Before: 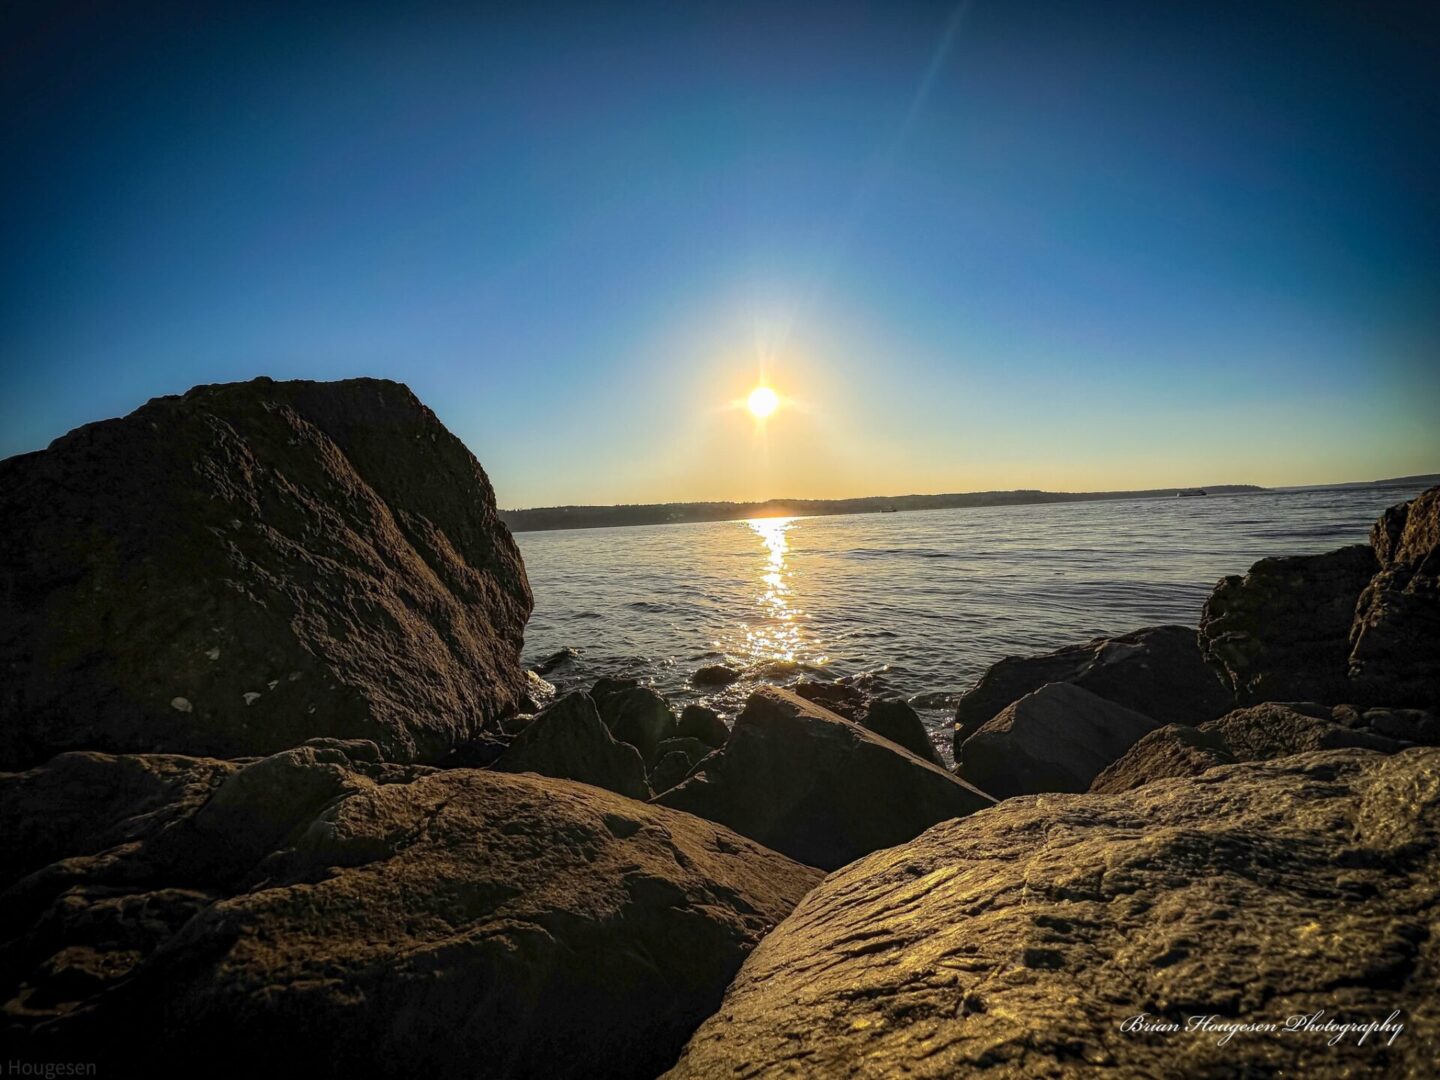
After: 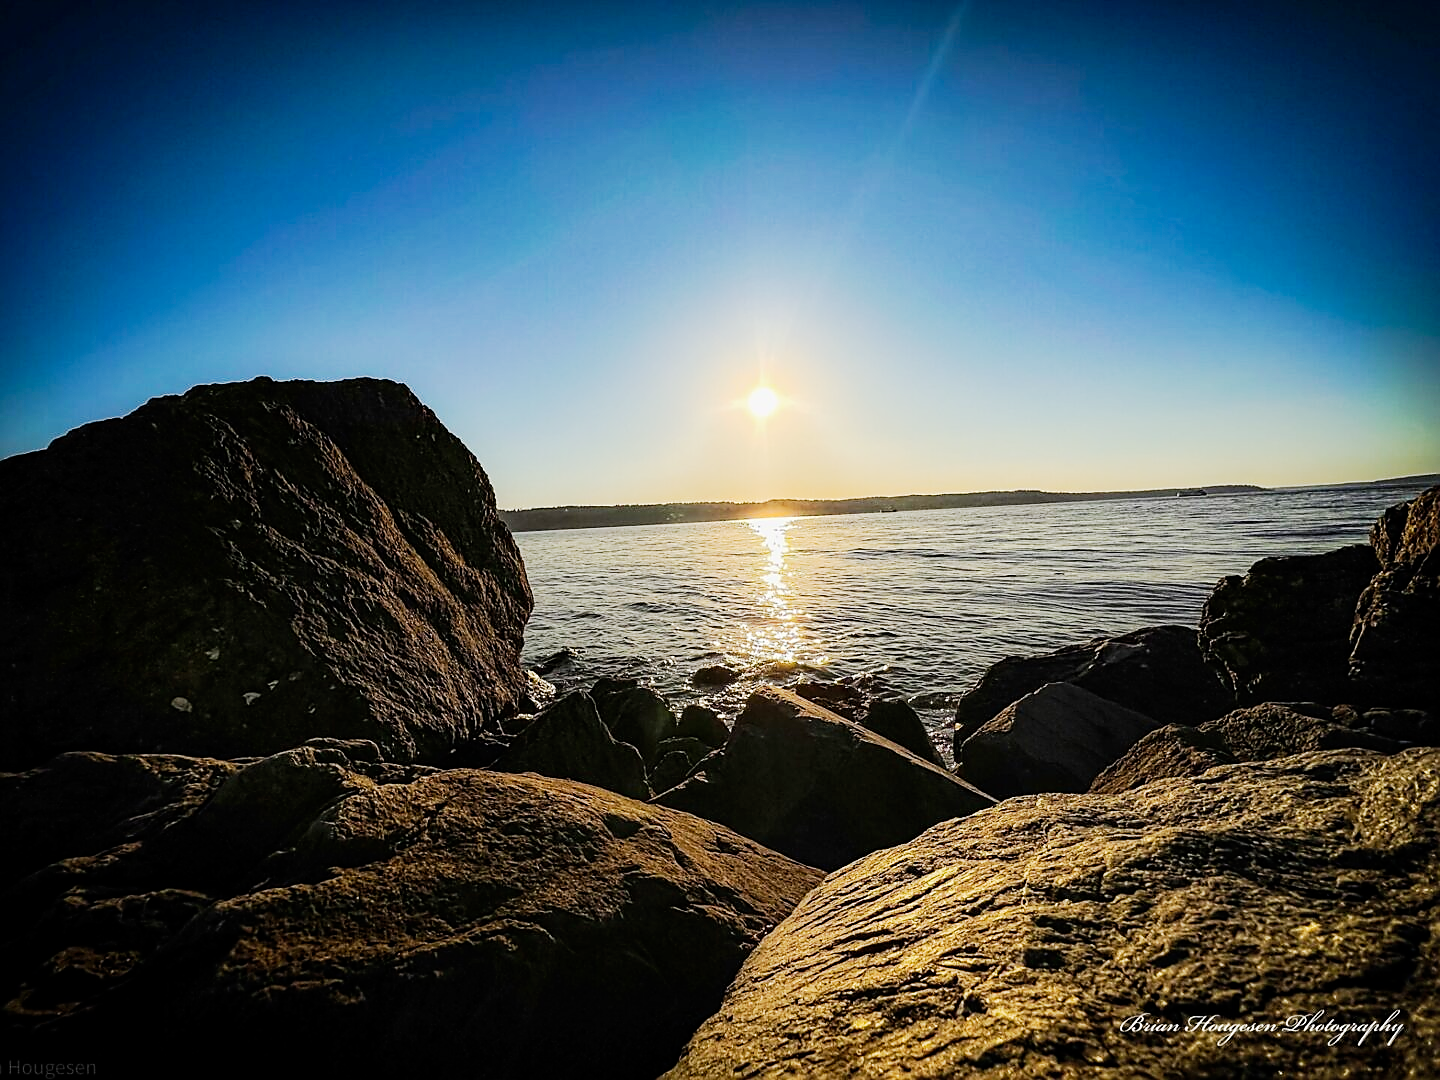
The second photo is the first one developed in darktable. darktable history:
sharpen: radius 1.362, amount 1.247, threshold 0.797
tone curve: curves: ch0 [(0, 0) (0.037, 0.011) (0.135, 0.093) (0.266, 0.281) (0.461, 0.555) (0.581, 0.716) (0.675, 0.793) (0.767, 0.849) (0.91, 0.924) (1, 0.979)]; ch1 [(0, 0) (0.292, 0.278) (0.419, 0.423) (0.493, 0.492) (0.506, 0.5) (0.534, 0.529) (0.562, 0.562) (0.641, 0.663) (0.754, 0.76) (1, 1)]; ch2 [(0, 0) (0.294, 0.3) (0.361, 0.372) (0.429, 0.445) (0.478, 0.486) (0.502, 0.498) (0.518, 0.522) (0.531, 0.549) (0.561, 0.579) (0.64, 0.645) (0.7, 0.7) (0.861, 0.808) (1, 0.951)], preserve colors none
